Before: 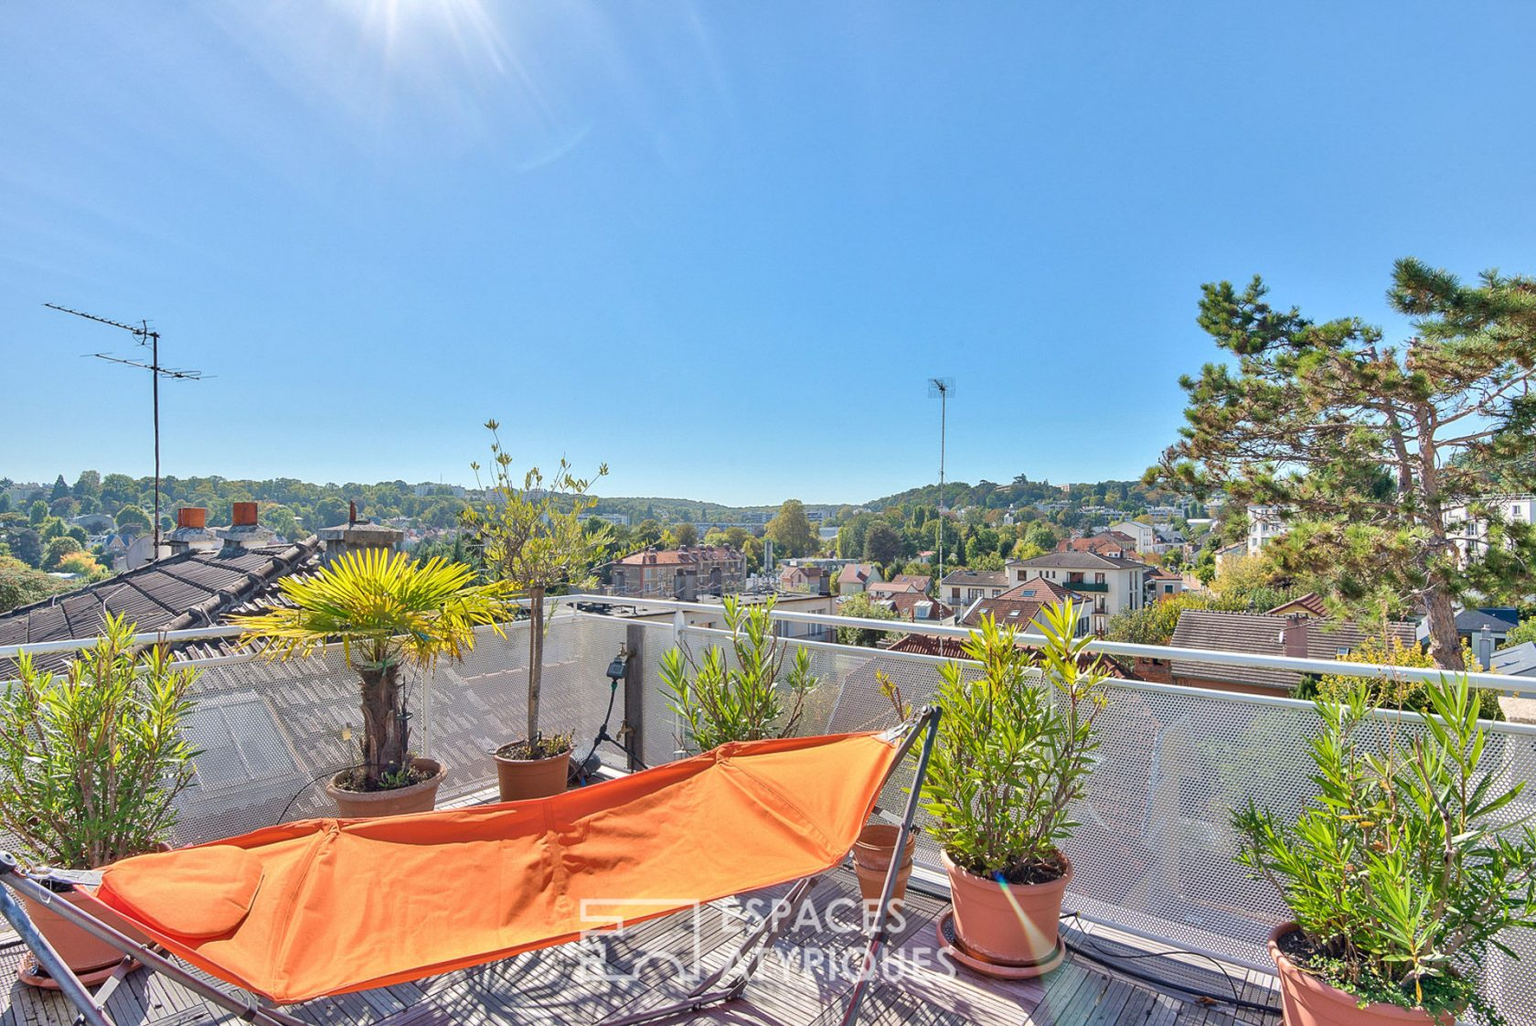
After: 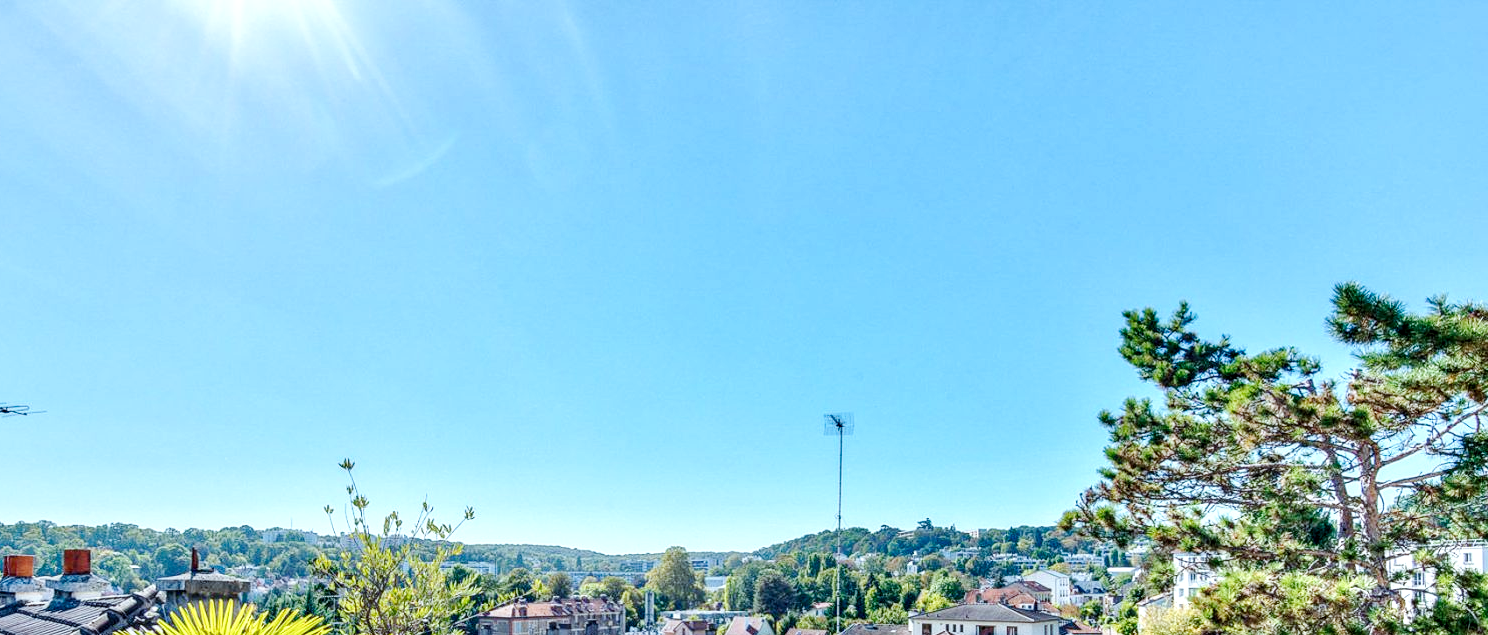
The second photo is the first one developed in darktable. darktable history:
color calibration: illuminant F (fluorescent), F source F9 (Cool White Deluxe 4150 K) – high CRI, x 0.374, y 0.373, temperature 4152.43 K
crop and rotate: left 11.379%, bottom 43.379%
local contrast: detail 150%
base curve: curves: ch0 [(0, 0) (0.036, 0.025) (0.121, 0.166) (0.206, 0.329) (0.605, 0.79) (1, 1)], preserve colors none
